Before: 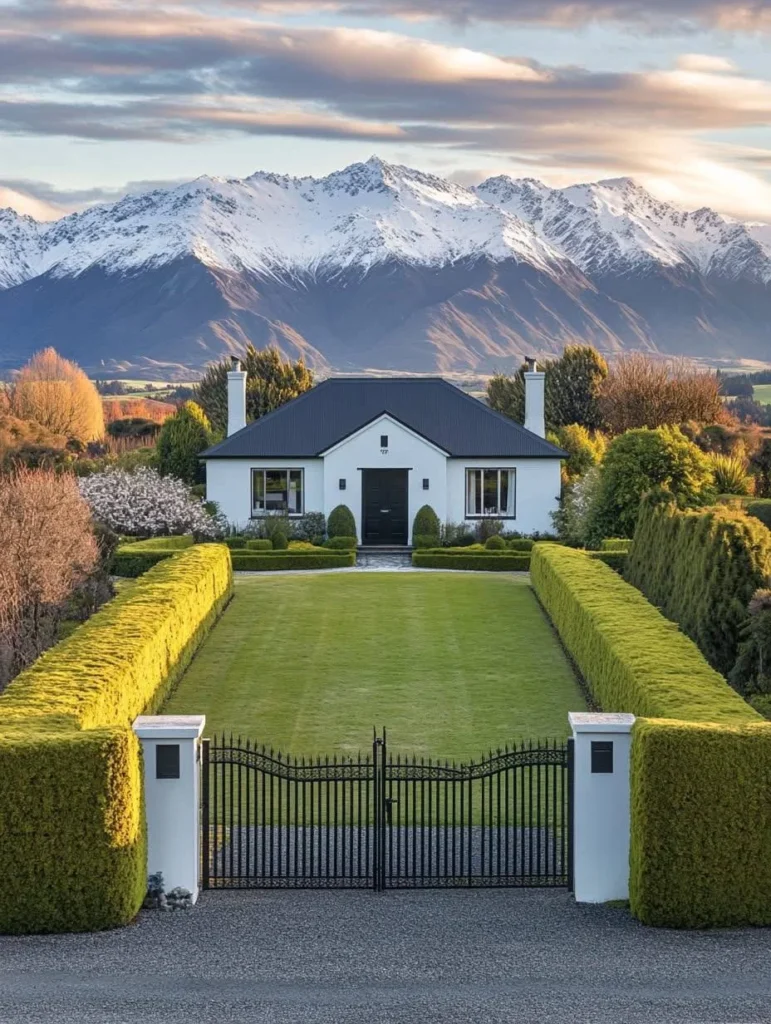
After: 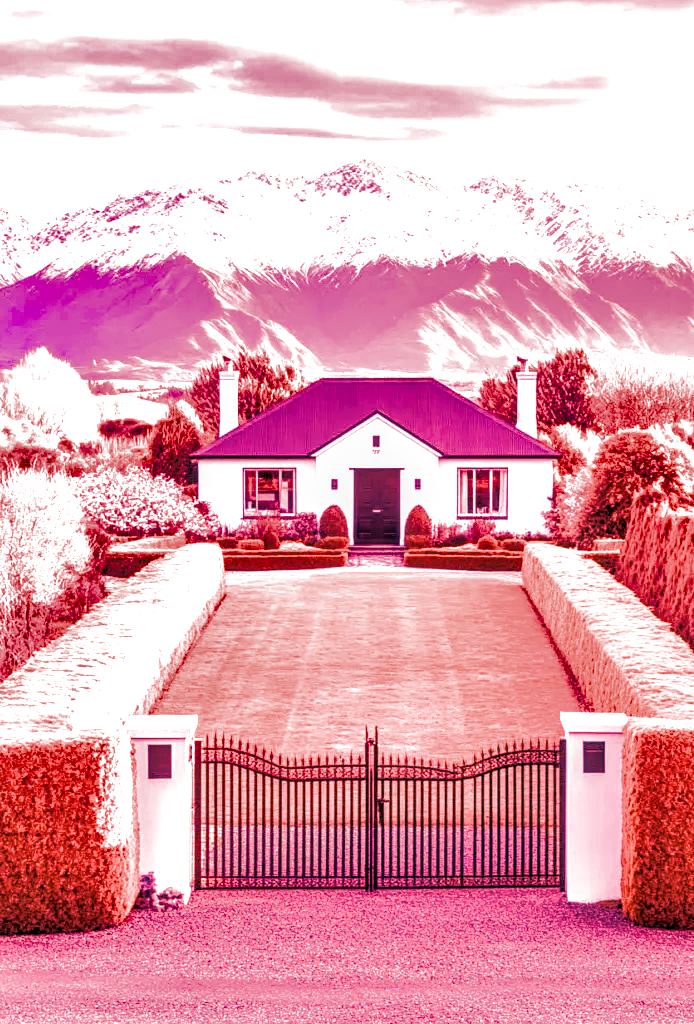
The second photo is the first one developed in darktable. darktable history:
local contrast: detail 130%
crop and rotate: left 1.088%, right 8.807%
white balance: red 4.26, blue 1.802
shadows and highlights: soften with gaussian
filmic rgb: black relative exposure -5.83 EV, white relative exposure 3.4 EV, hardness 3.68
